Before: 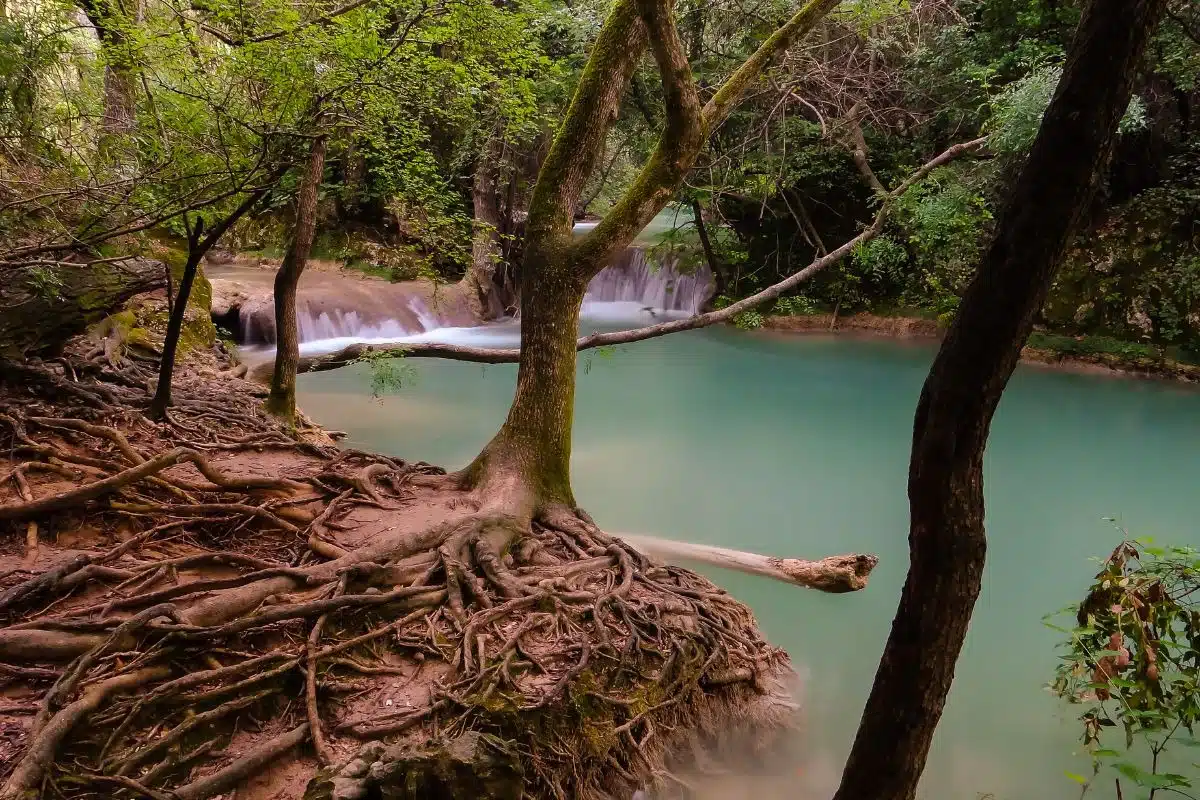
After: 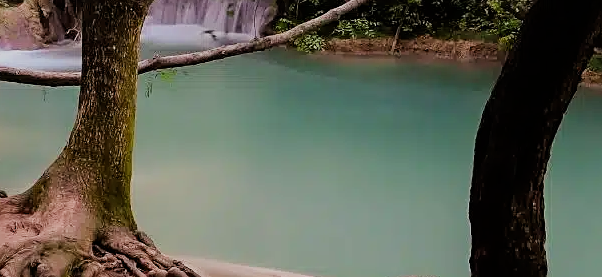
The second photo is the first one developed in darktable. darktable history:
levels: levels [0, 0.492, 0.984]
sharpen: on, module defaults
filmic rgb: black relative exposure -8.54 EV, white relative exposure 5.52 EV, hardness 3.39, contrast 1.016
crop: left 36.607%, top 34.735%, right 13.146%, bottom 30.611%
